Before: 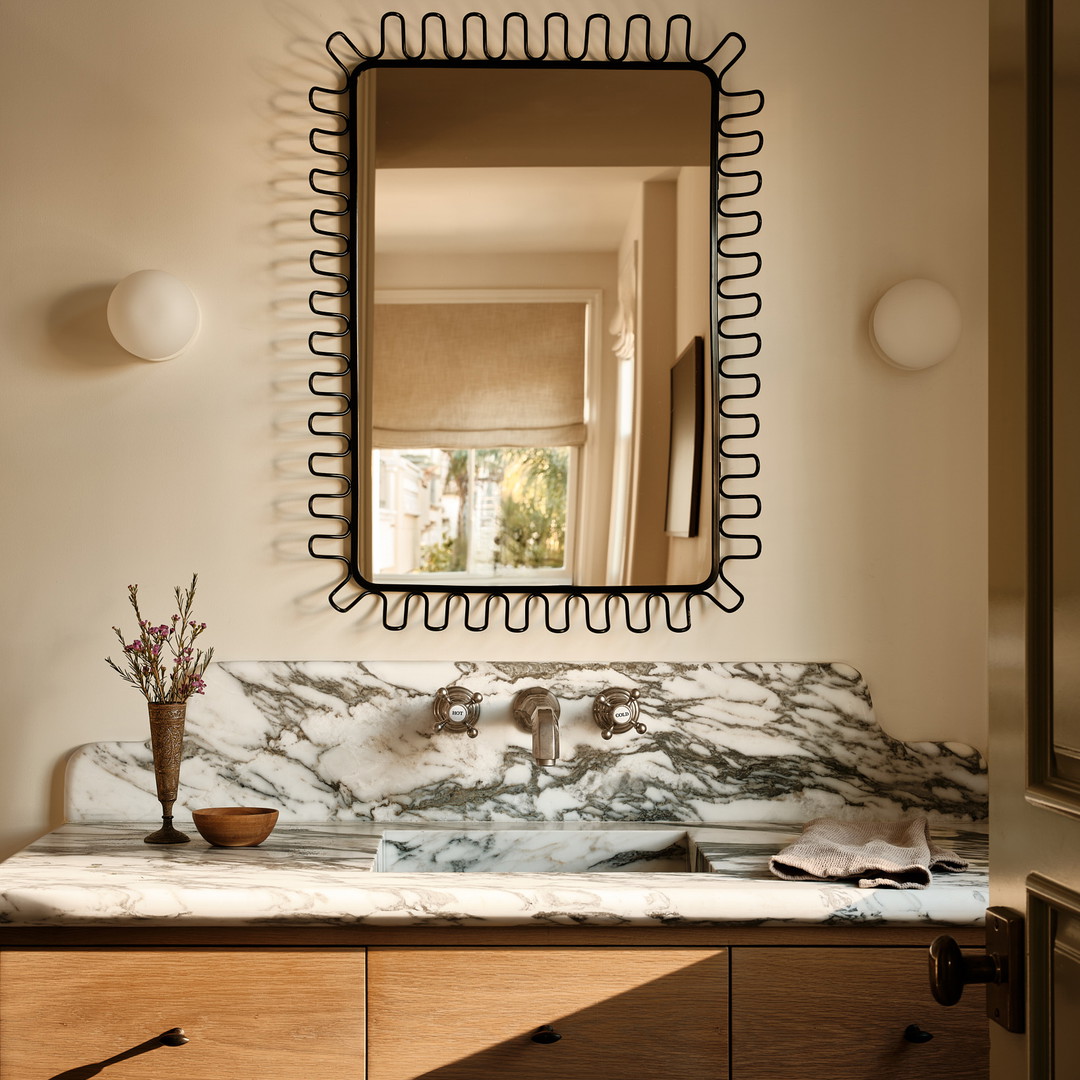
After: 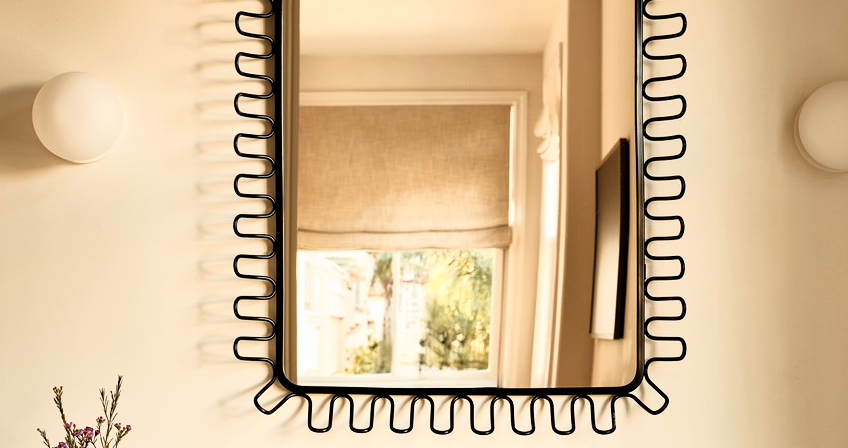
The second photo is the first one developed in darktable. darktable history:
base curve: curves: ch0 [(0, 0) (0.005, 0.002) (0.193, 0.295) (0.399, 0.664) (0.75, 0.928) (1, 1)]
crop: left 7.036%, top 18.398%, right 14.379%, bottom 40.043%
